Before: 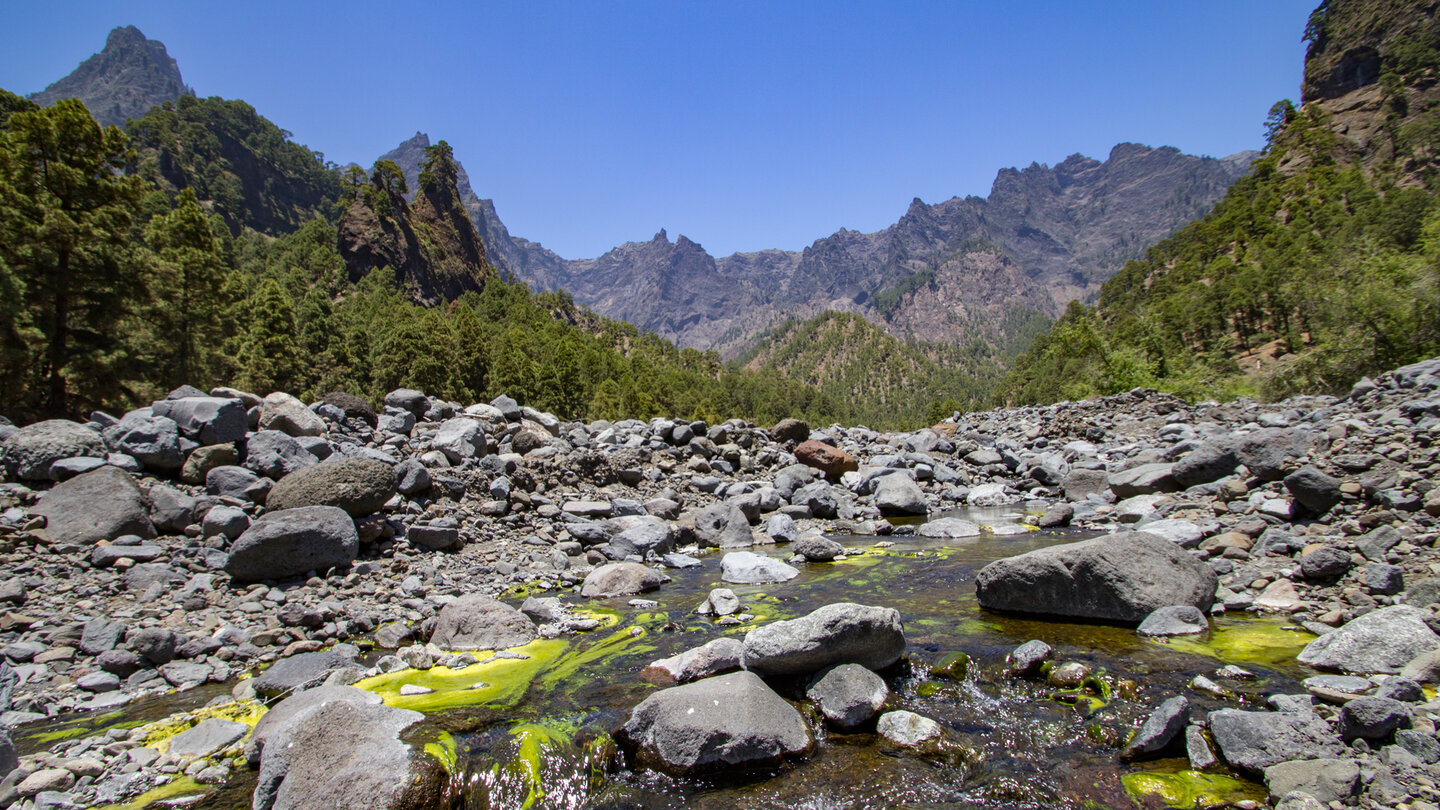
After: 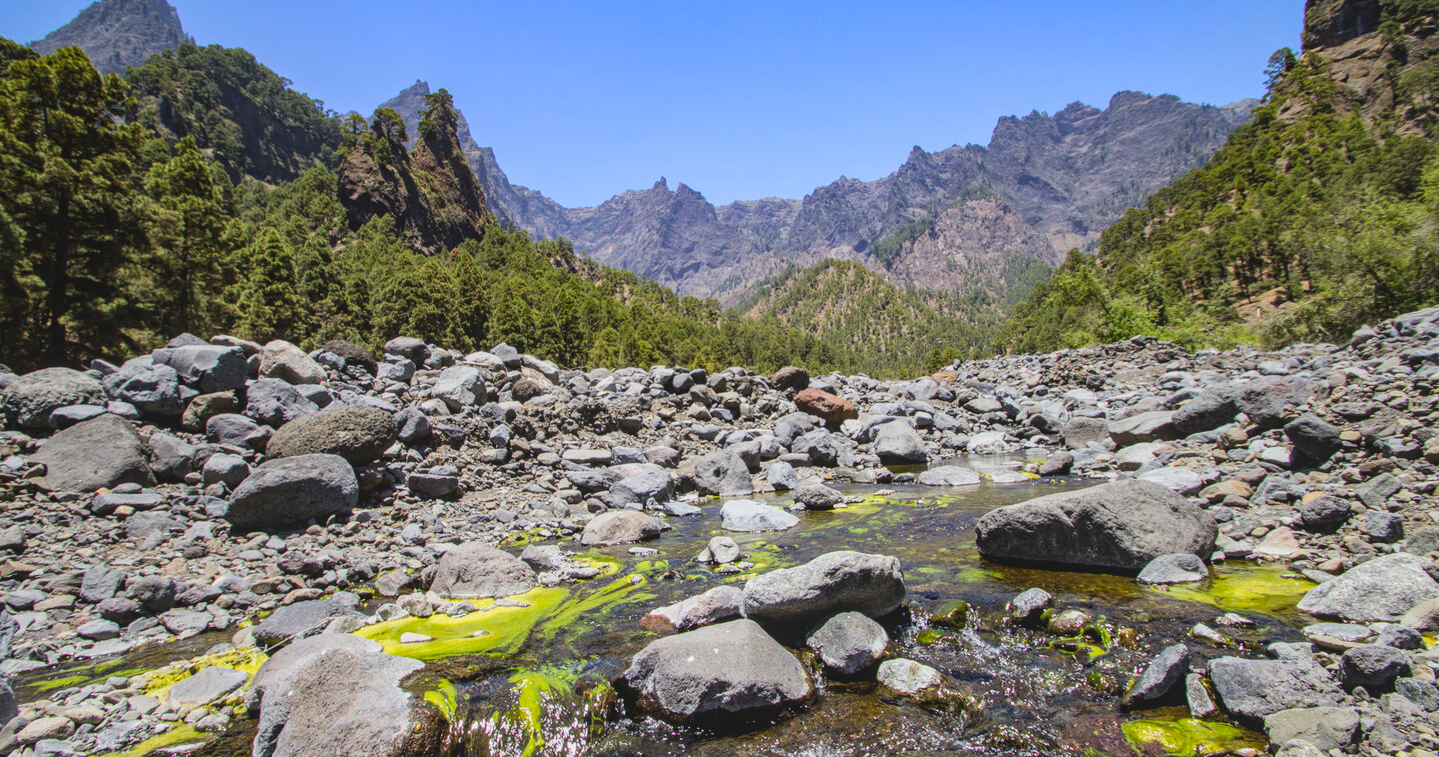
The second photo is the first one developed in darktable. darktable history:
crop and rotate: top 6.43%
local contrast: highlights 47%, shadows 2%, detail 98%
tone curve: curves: ch0 [(0, 0) (0.004, 0.001) (0.133, 0.112) (0.325, 0.362) (0.832, 0.893) (1, 1)], color space Lab, linked channels, preserve colors none
